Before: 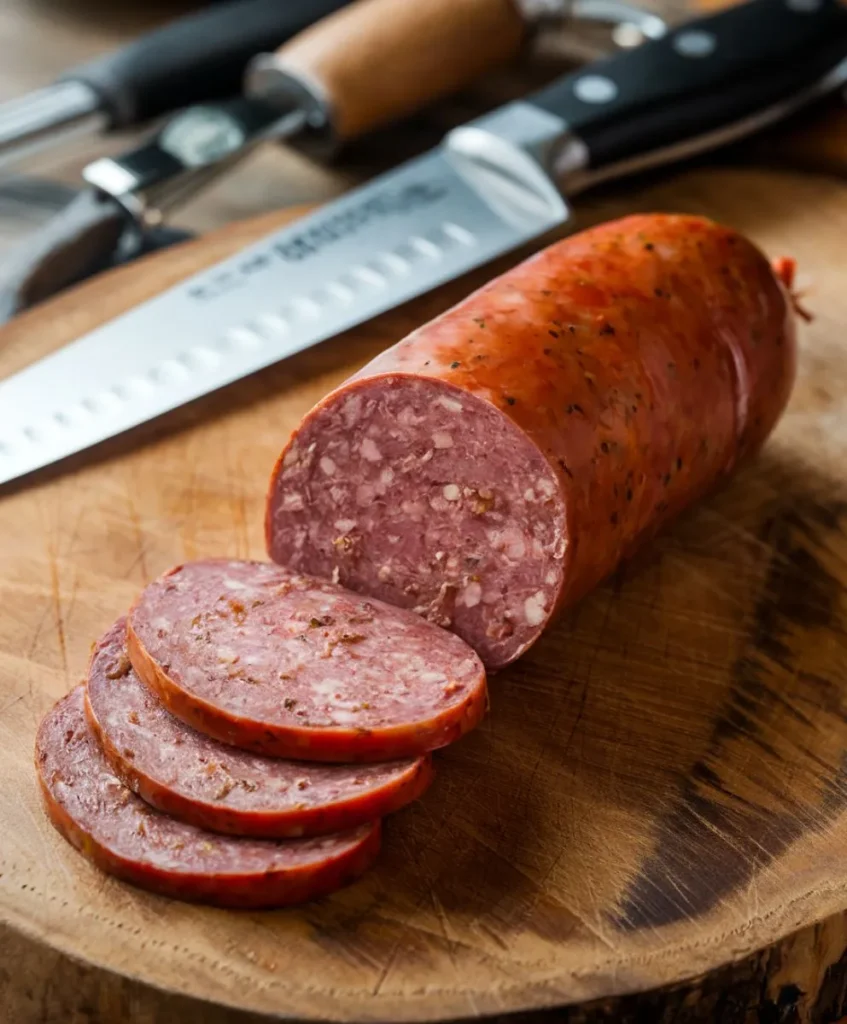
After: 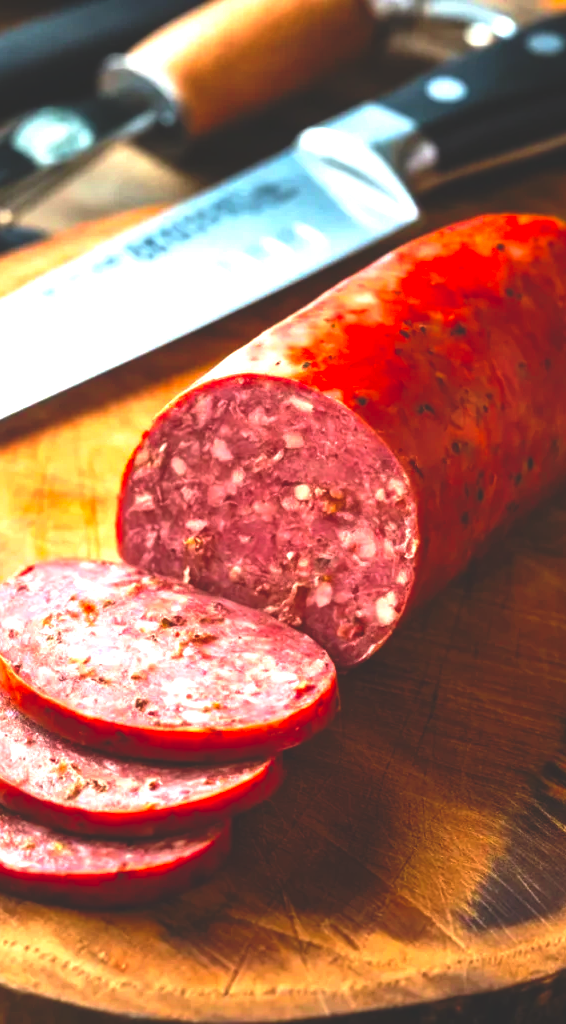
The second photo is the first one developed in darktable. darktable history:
exposure: black level correction 0, exposure 1.3 EV, compensate highlight preservation false
crop and rotate: left 17.732%, right 15.423%
contrast brightness saturation: brightness -0.02, saturation 0.35
rgb curve: curves: ch0 [(0, 0.186) (0.314, 0.284) (0.775, 0.708) (1, 1)], compensate middle gray true, preserve colors none
